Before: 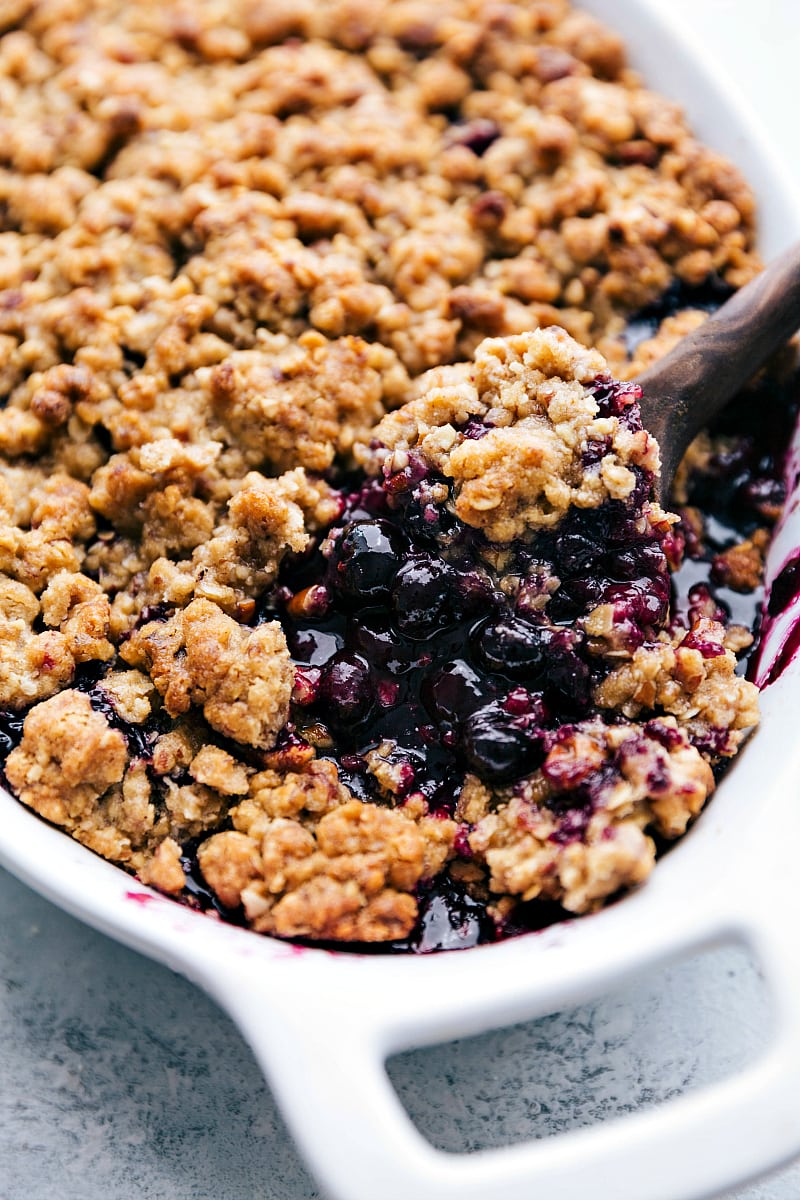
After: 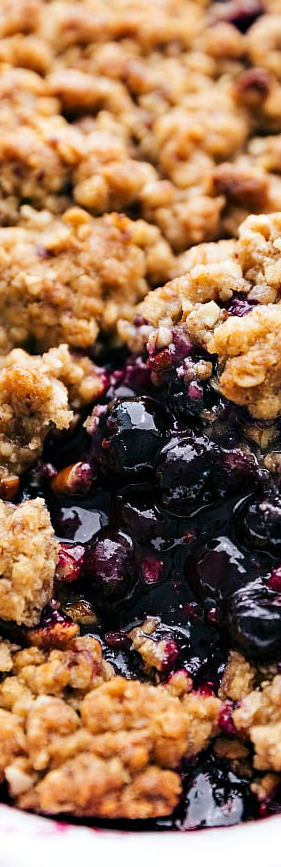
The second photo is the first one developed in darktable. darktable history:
crop and rotate: left 29.645%, top 10.303%, right 35.196%, bottom 17.368%
